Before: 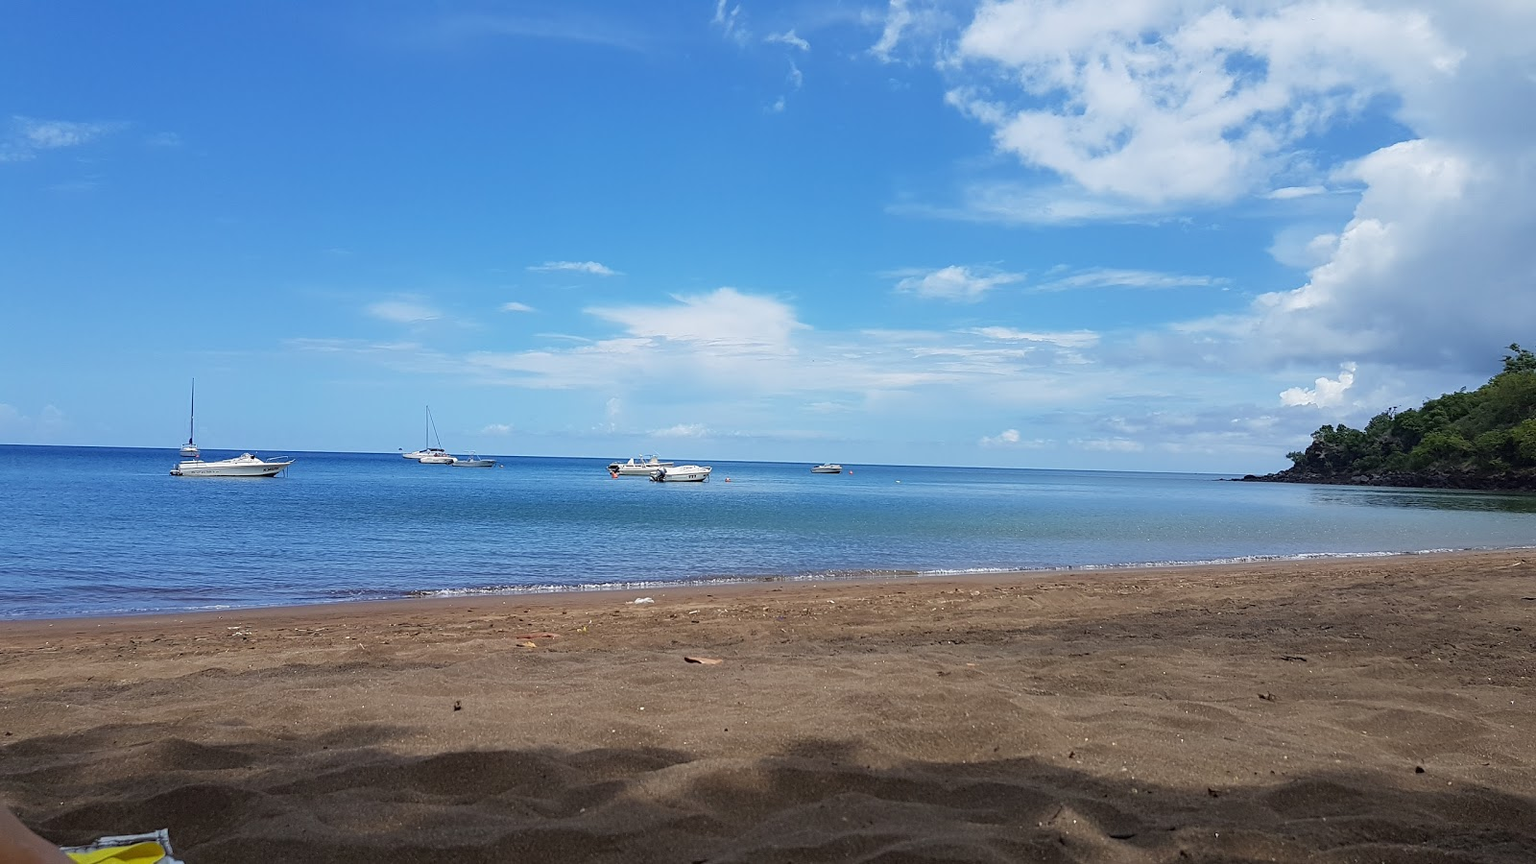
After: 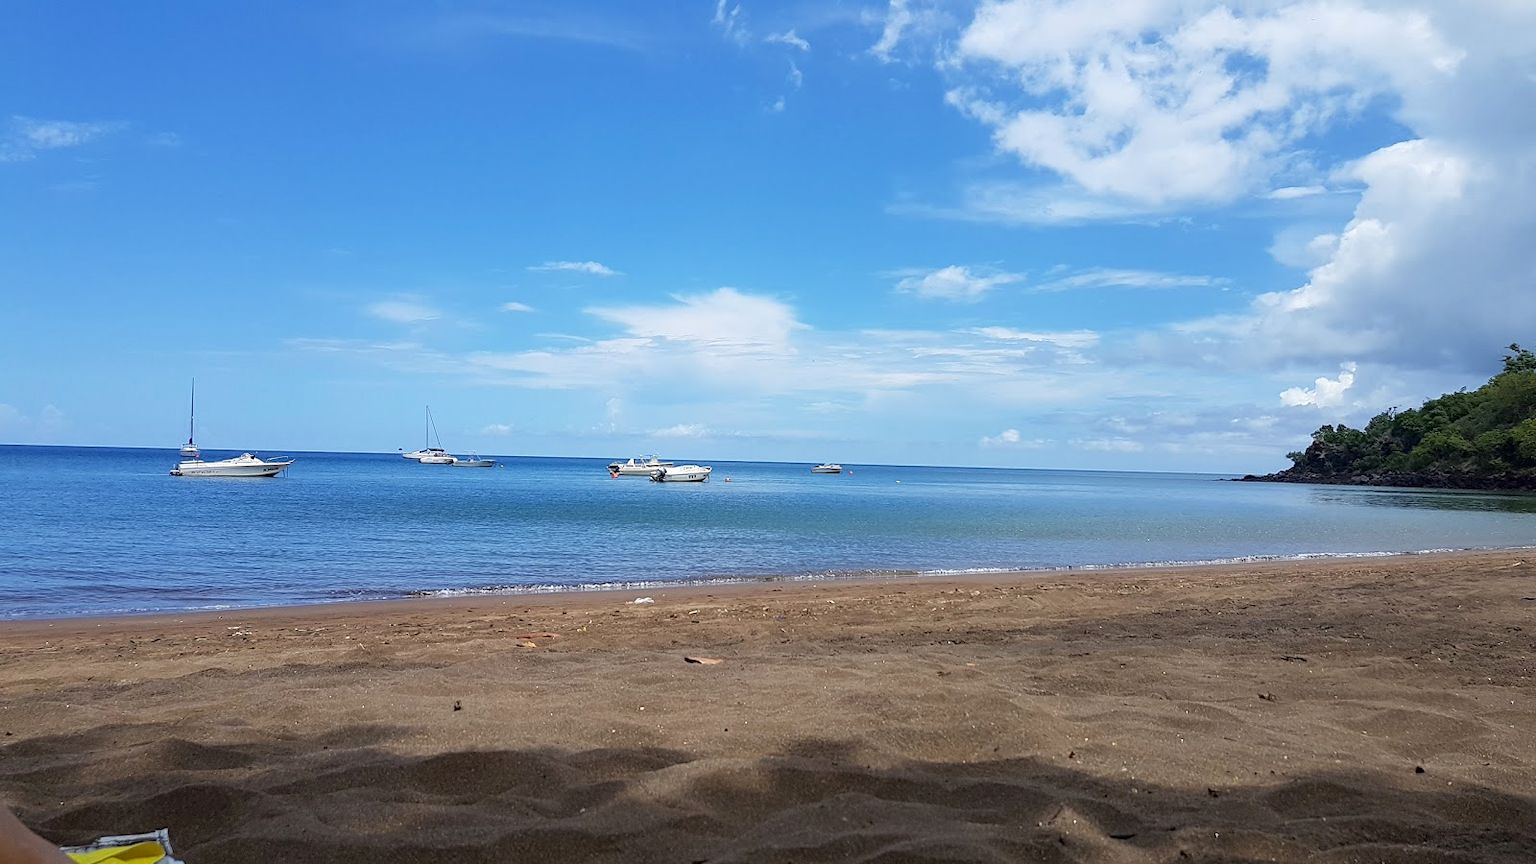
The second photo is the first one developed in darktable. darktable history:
exposure: black level correction 0.002, exposure 0.15 EV, compensate highlight preservation false
